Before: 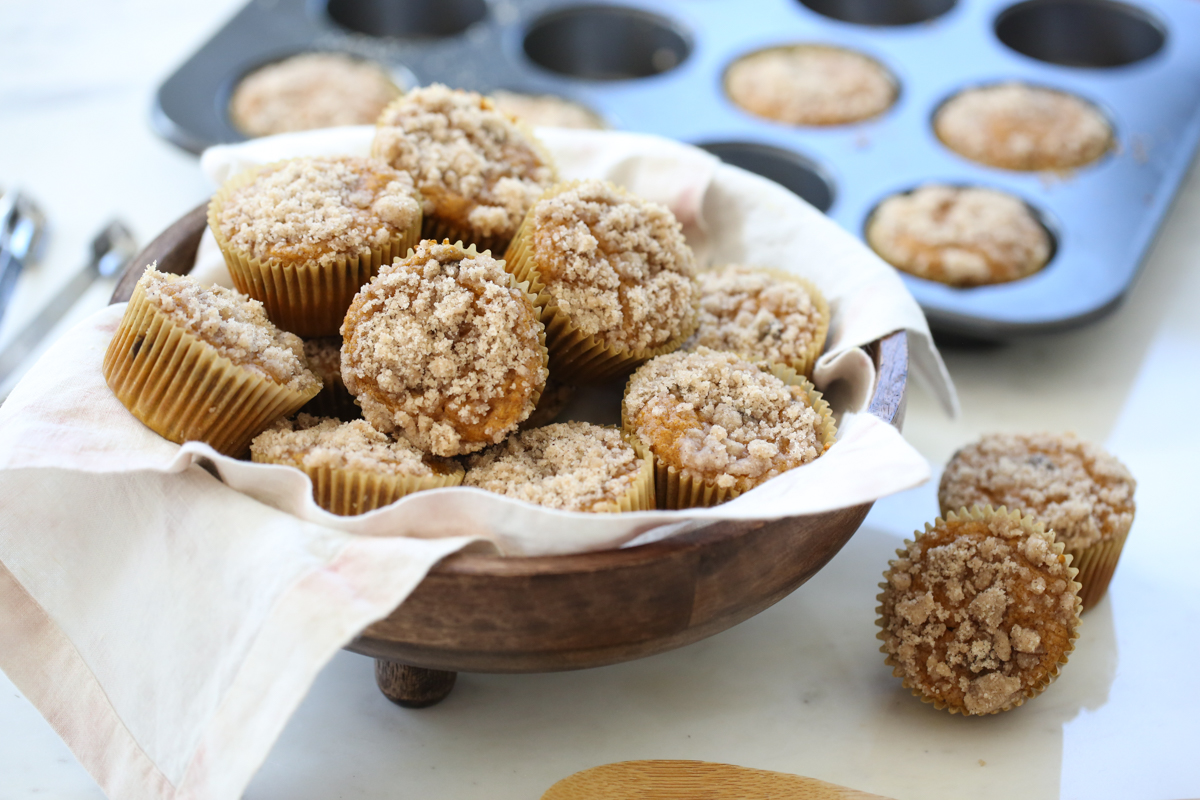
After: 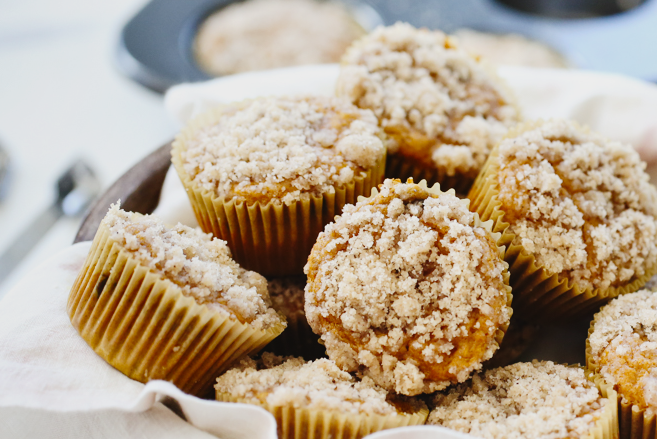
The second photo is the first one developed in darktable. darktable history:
tone curve: curves: ch0 [(0, 0) (0.049, 0.01) (0.154, 0.081) (0.491, 0.56) (0.739, 0.794) (0.992, 0.937)]; ch1 [(0, 0) (0.172, 0.123) (0.317, 0.272) (0.401, 0.422) (0.499, 0.497) (0.531, 0.54) (0.615, 0.603) (0.741, 0.783) (1, 1)]; ch2 [(0, 0) (0.411, 0.424) (0.462, 0.464) (0.502, 0.489) (0.544, 0.551) (0.686, 0.638) (1, 1)], preserve colors none
crop and rotate: left 3.033%, top 7.635%, right 42.135%, bottom 37.369%
exposure: black level correction -0.009, exposure 0.071 EV, compensate highlight preservation false
shadows and highlights: low approximation 0.01, soften with gaussian
